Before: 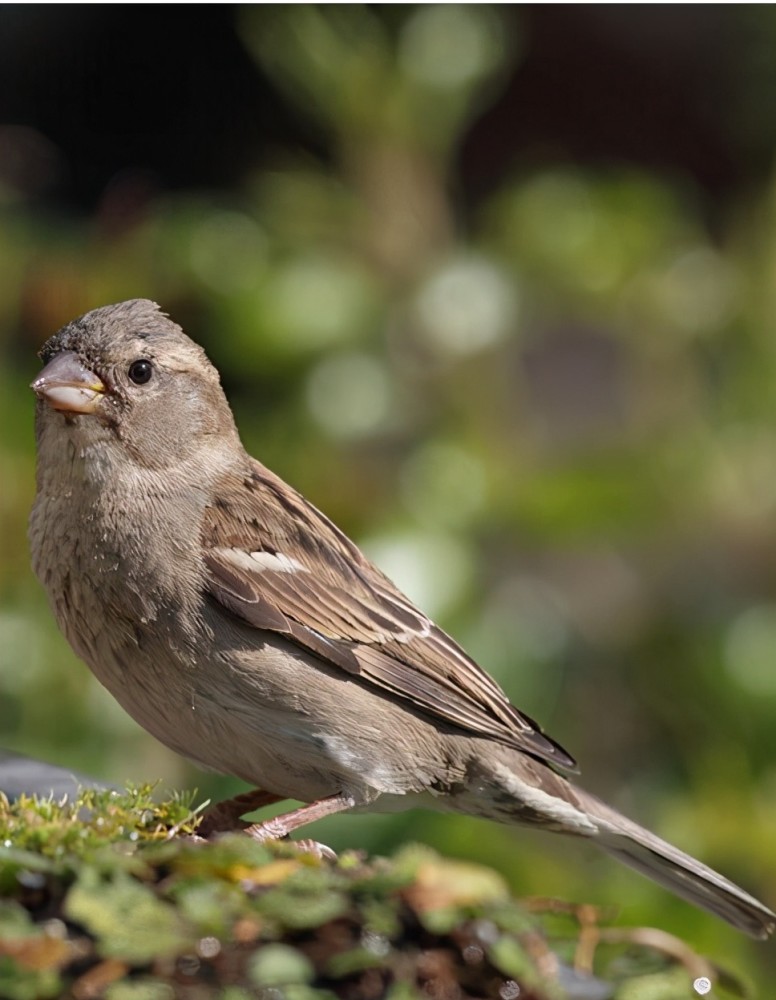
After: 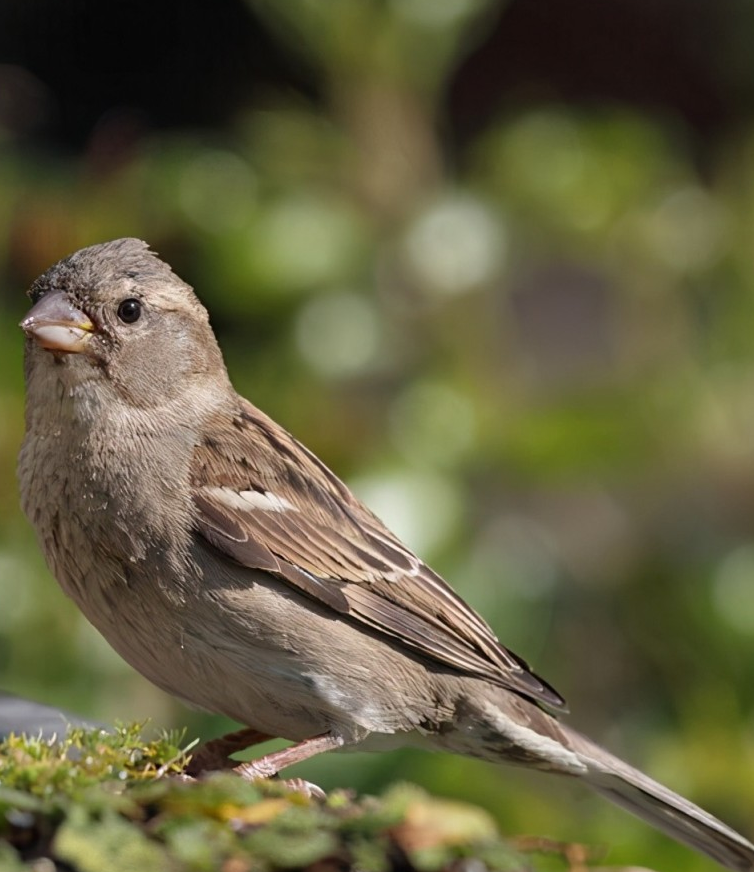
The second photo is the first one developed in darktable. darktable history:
crop: left 1.446%, top 6.14%, right 1.286%, bottom 6.655%
